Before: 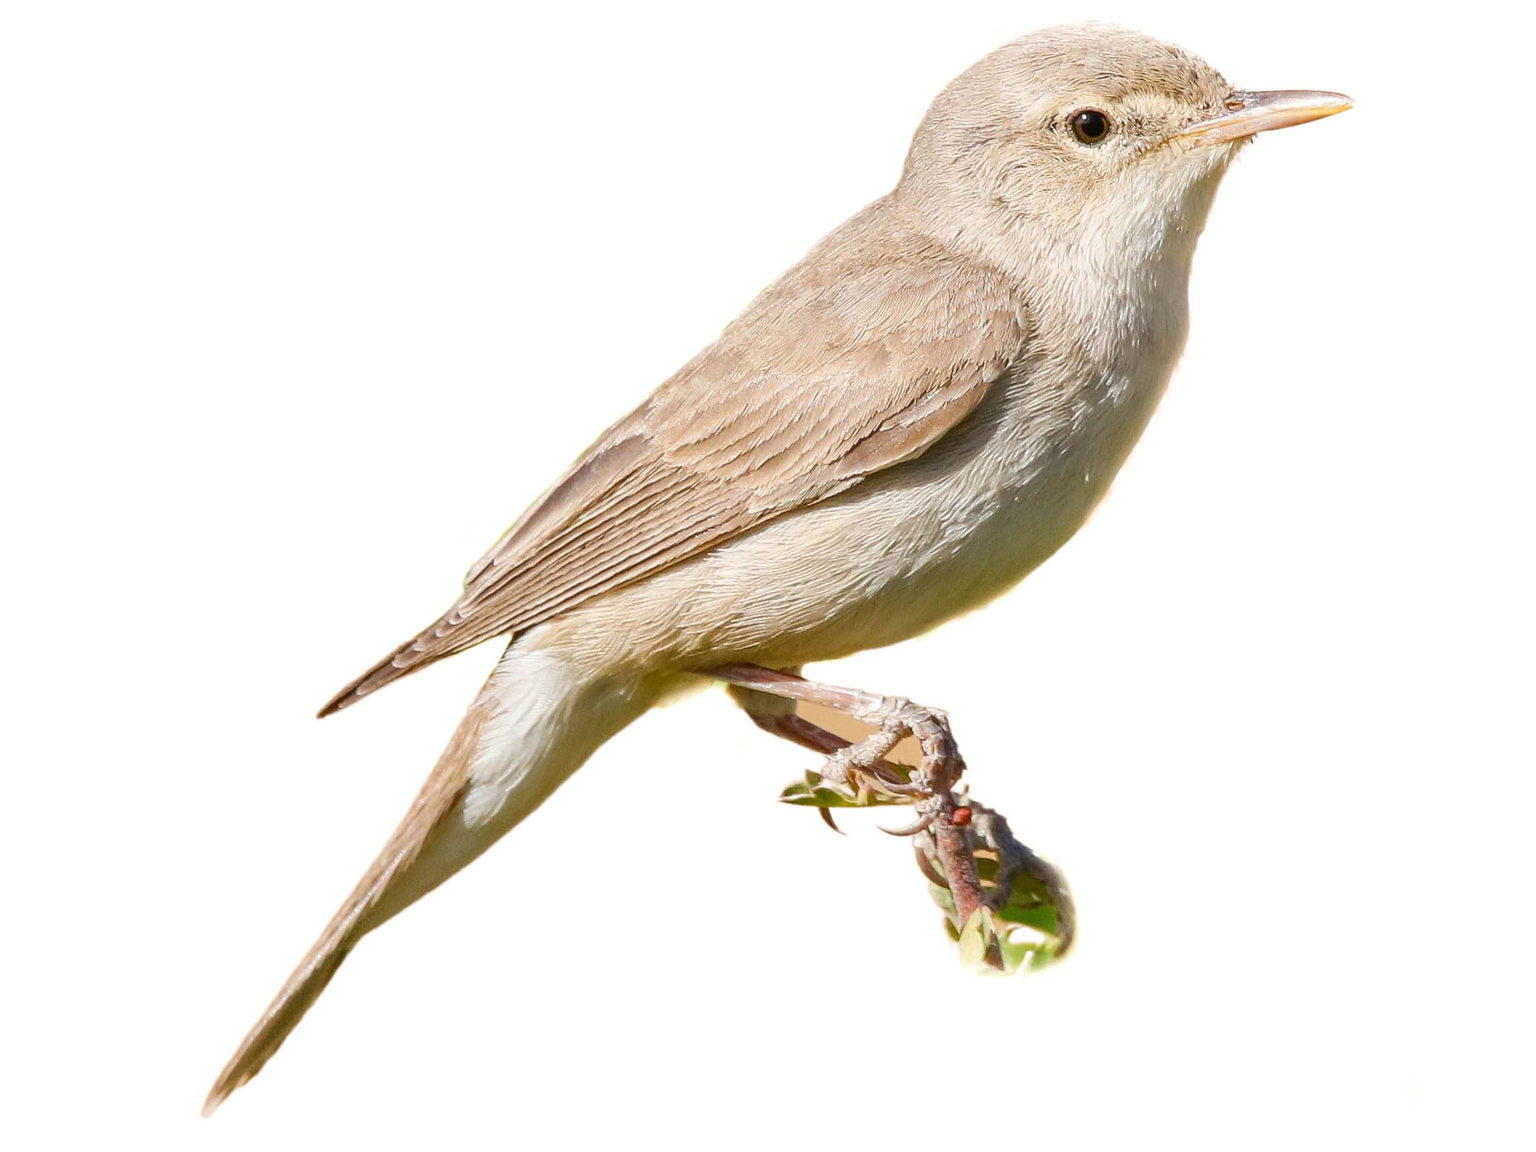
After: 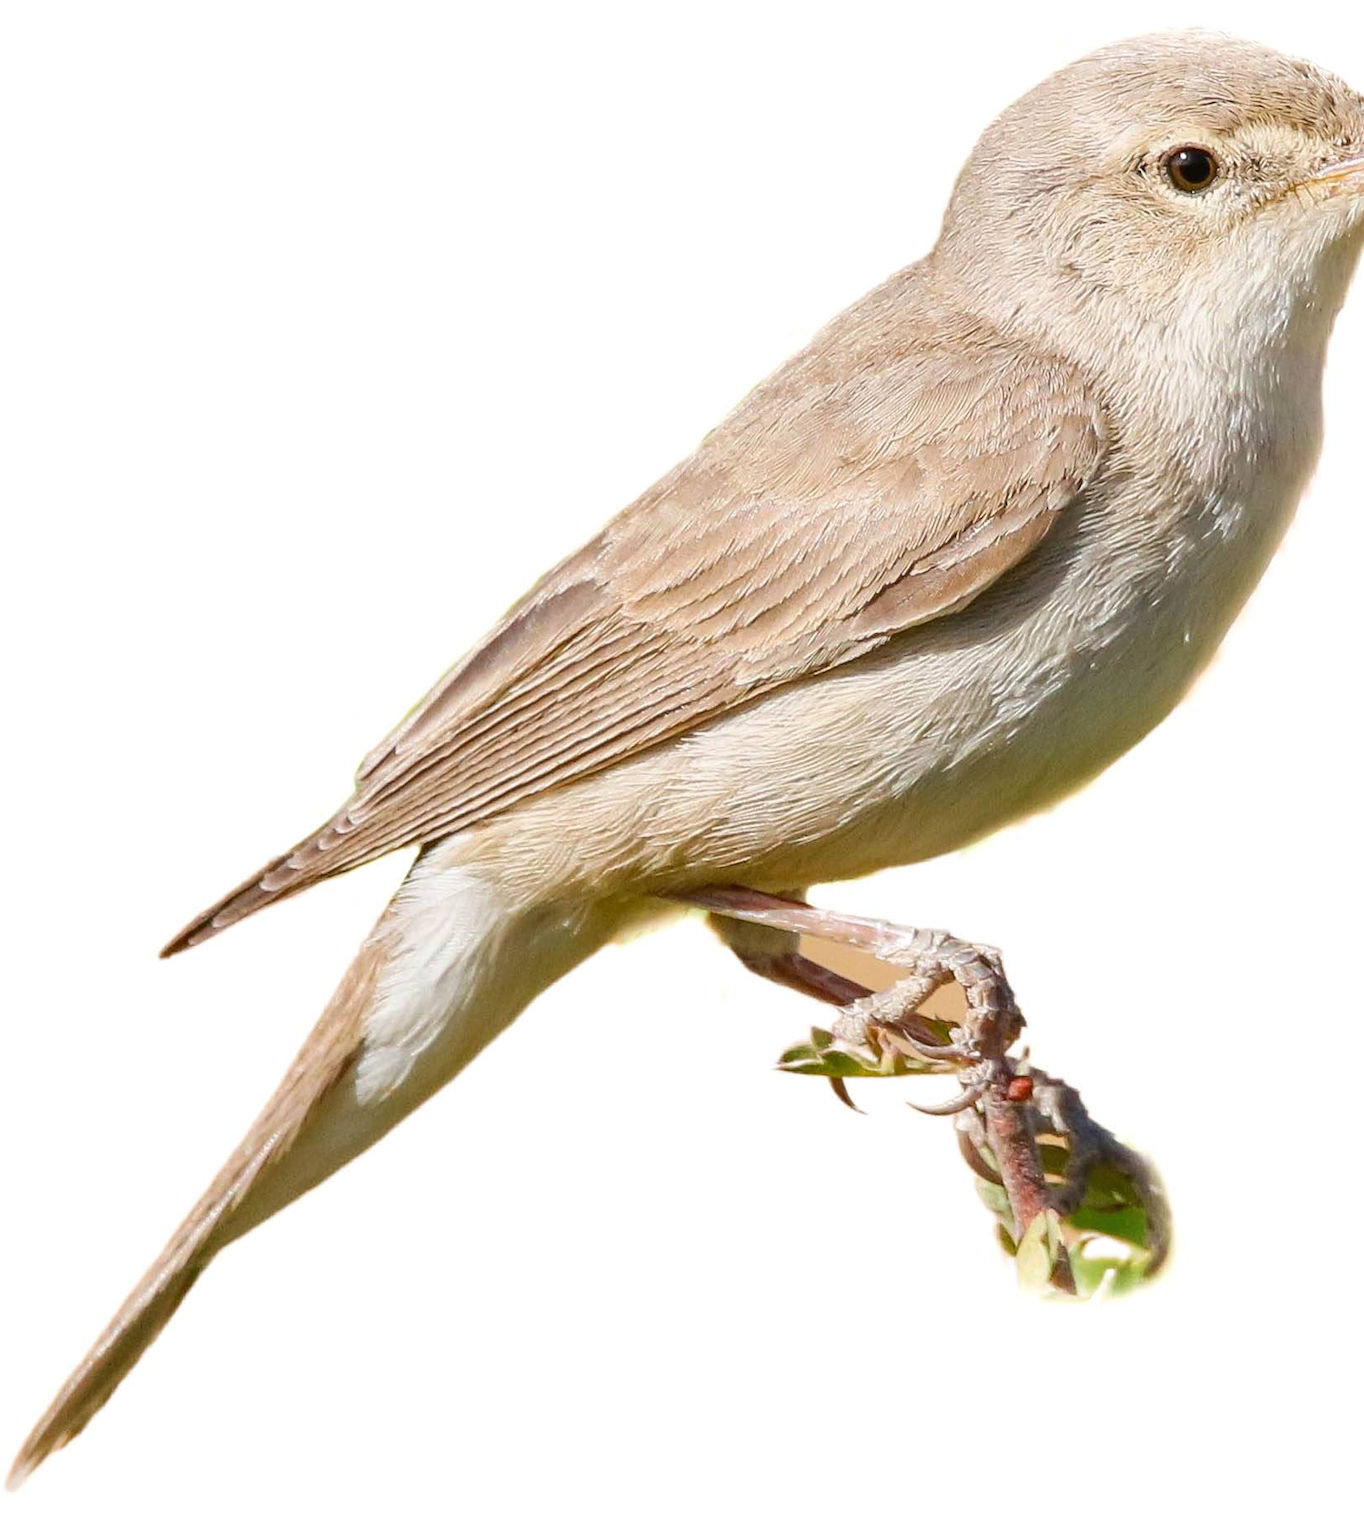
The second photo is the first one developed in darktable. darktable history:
crop and rotate: left 12.874%, right 20.5%
